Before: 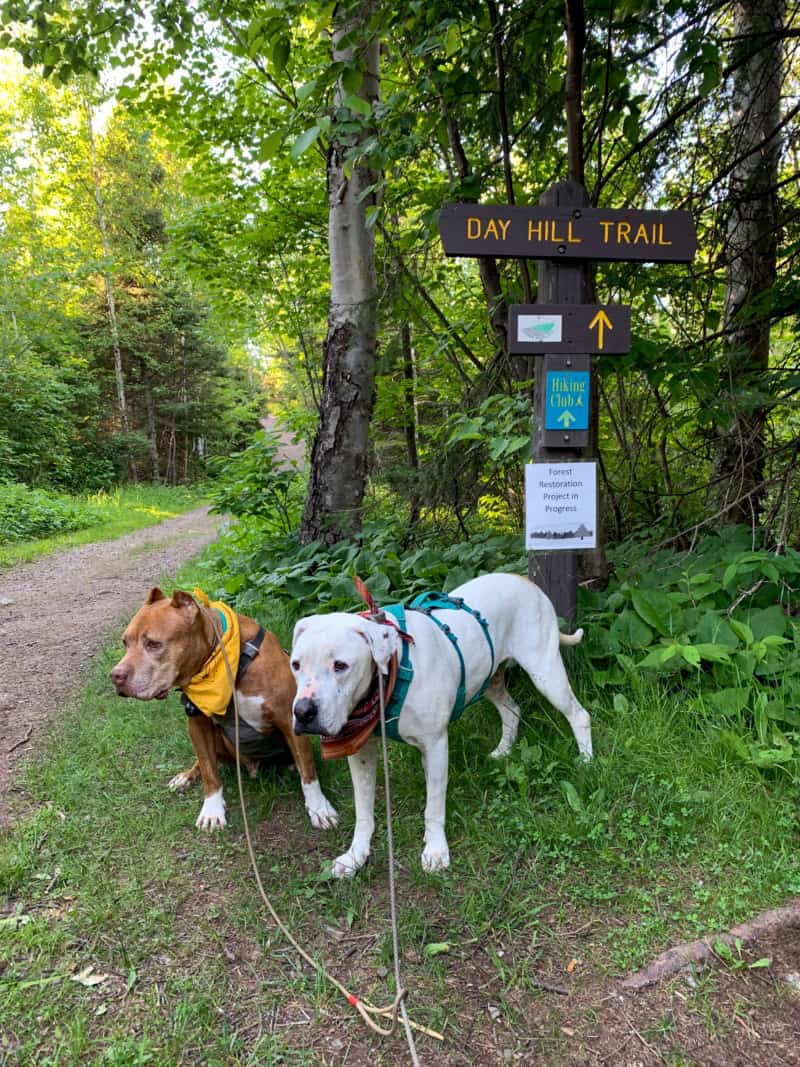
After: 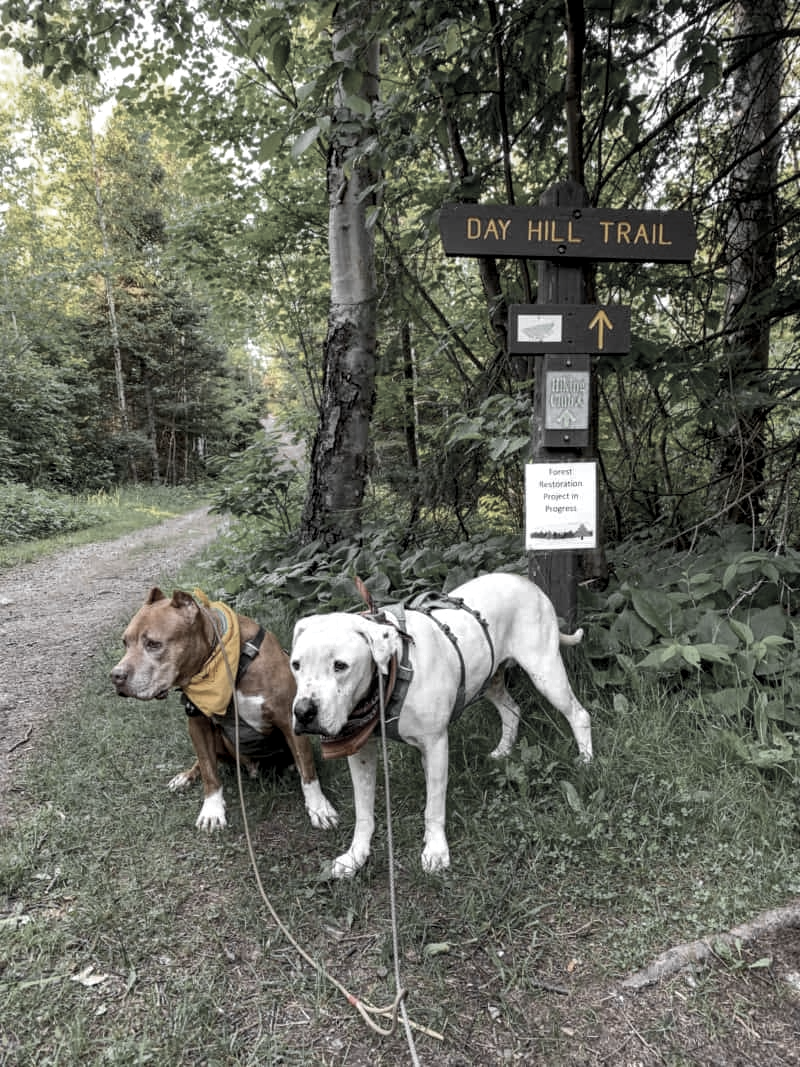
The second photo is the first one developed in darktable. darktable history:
local contrast: on, module defaults
color zones: curves: ch0 [(0, 0.613) (0.01, 0.613) (0.245, 0.448) (0.498, 0.529) (0.642, 0.665) (0.879, 0.777) (0.99, 0.613)]; ch1 [(0, 0.035) (0.121, 0.189) (0.259, 0.197) (0.415, 0.061) (0.589, 0.022) (0.732, 0.022) (0.857, 0.026) (0.991, 0.053)]
